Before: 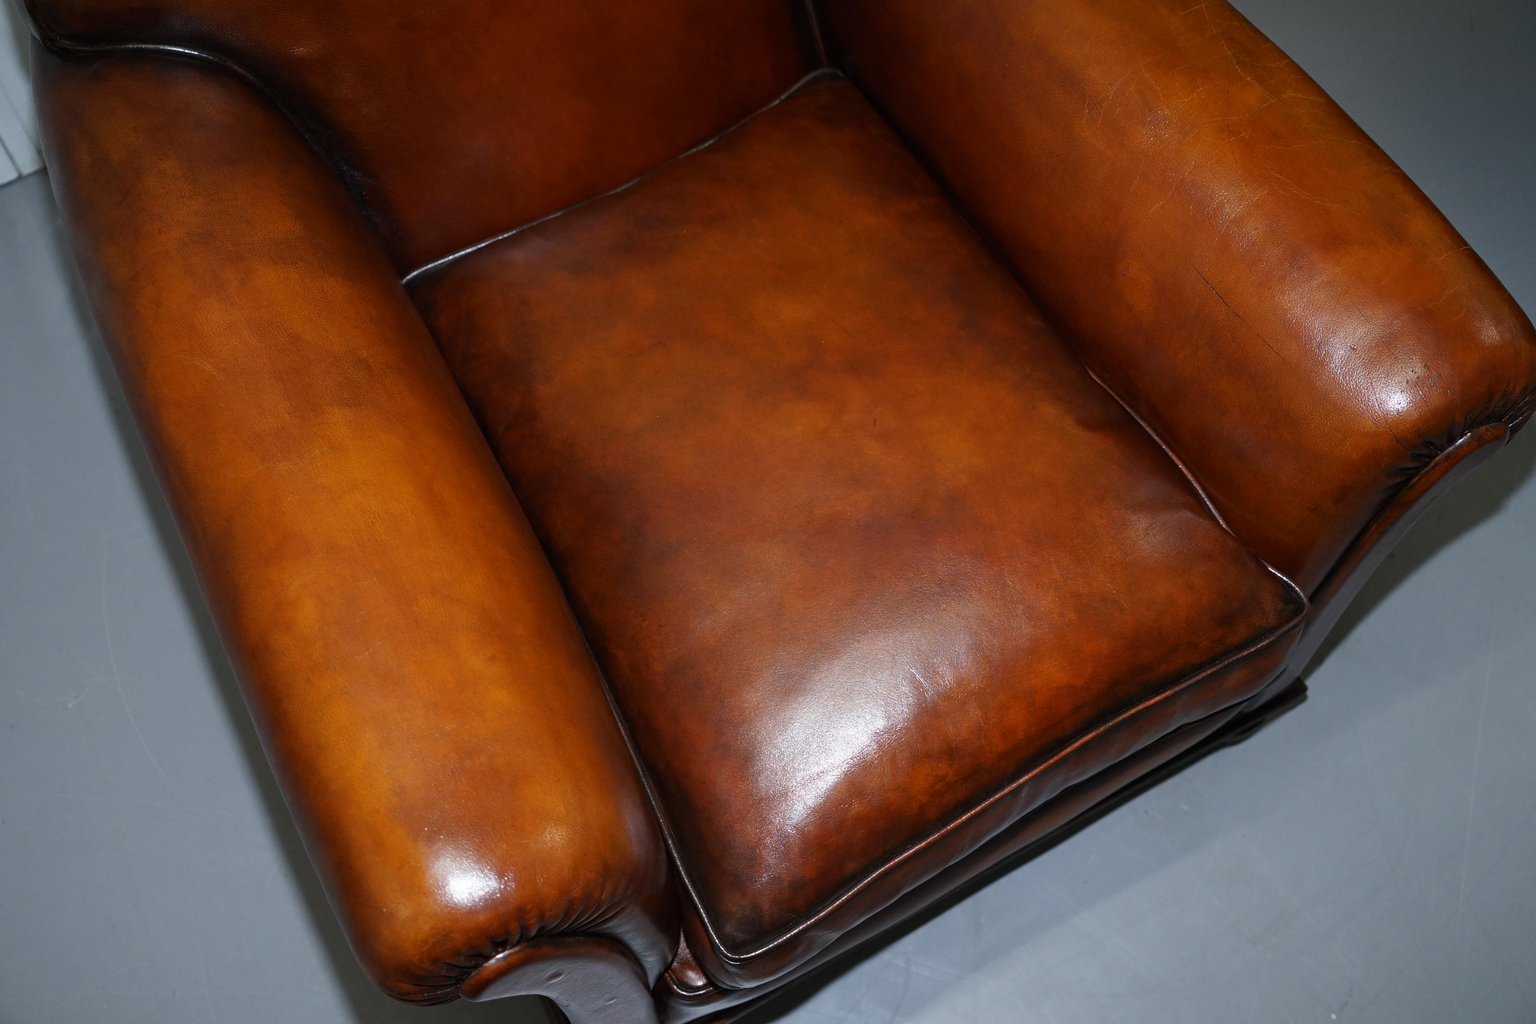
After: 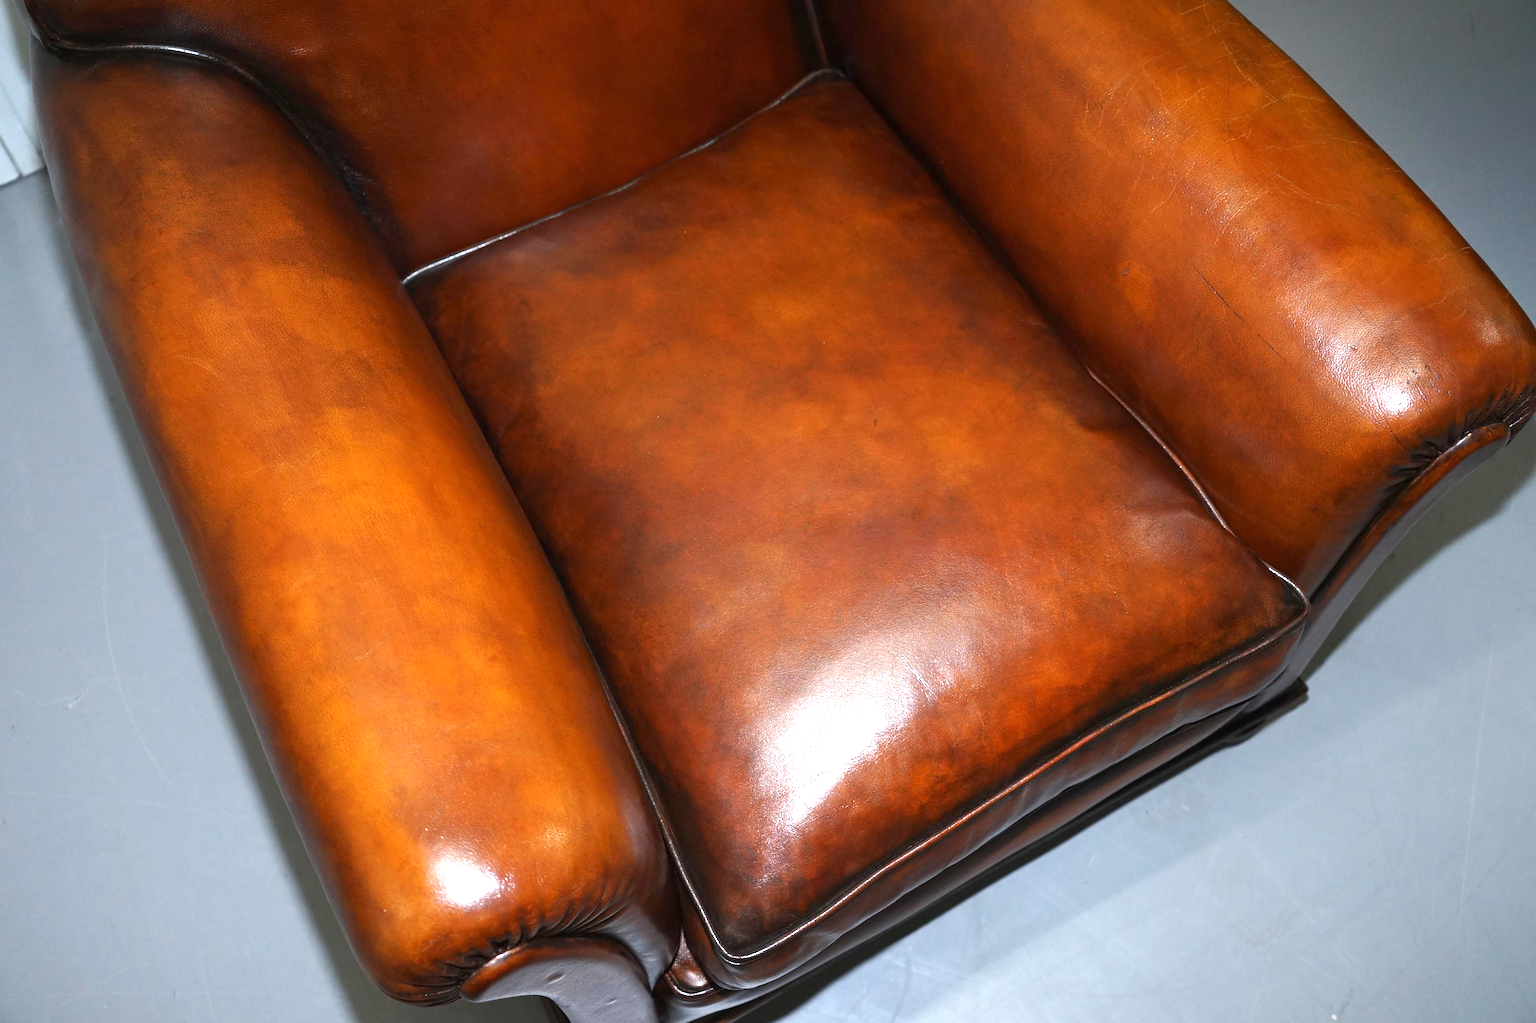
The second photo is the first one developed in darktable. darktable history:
exposure: black level correction 0, exposure 1.125 EV, compensate exposure bias true, compensate highlight preservation false
